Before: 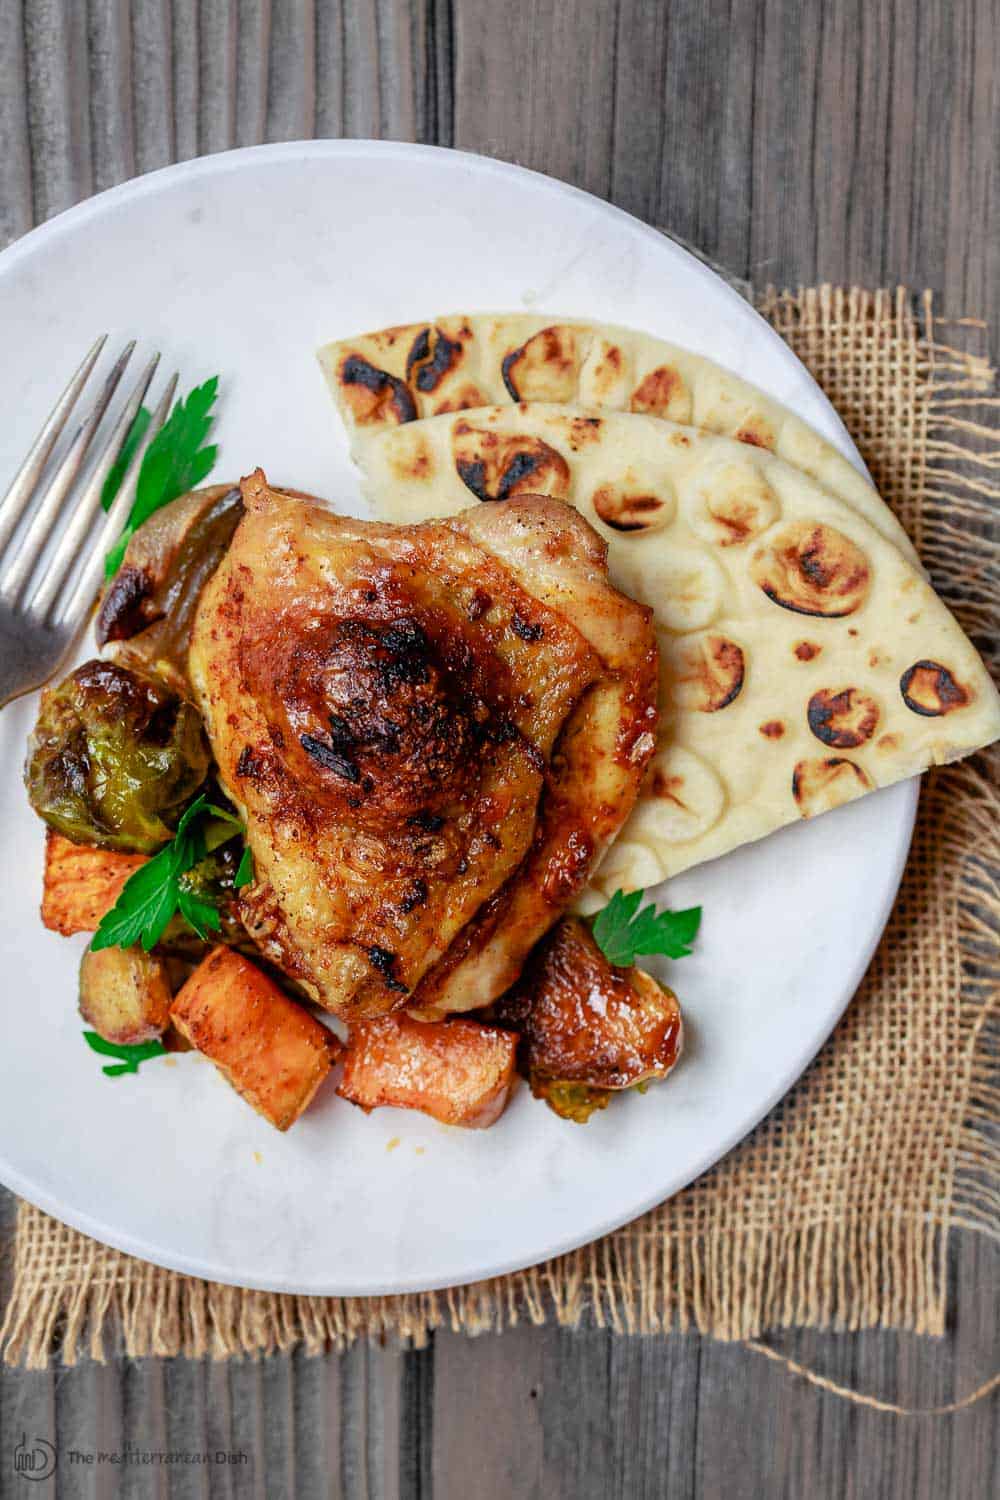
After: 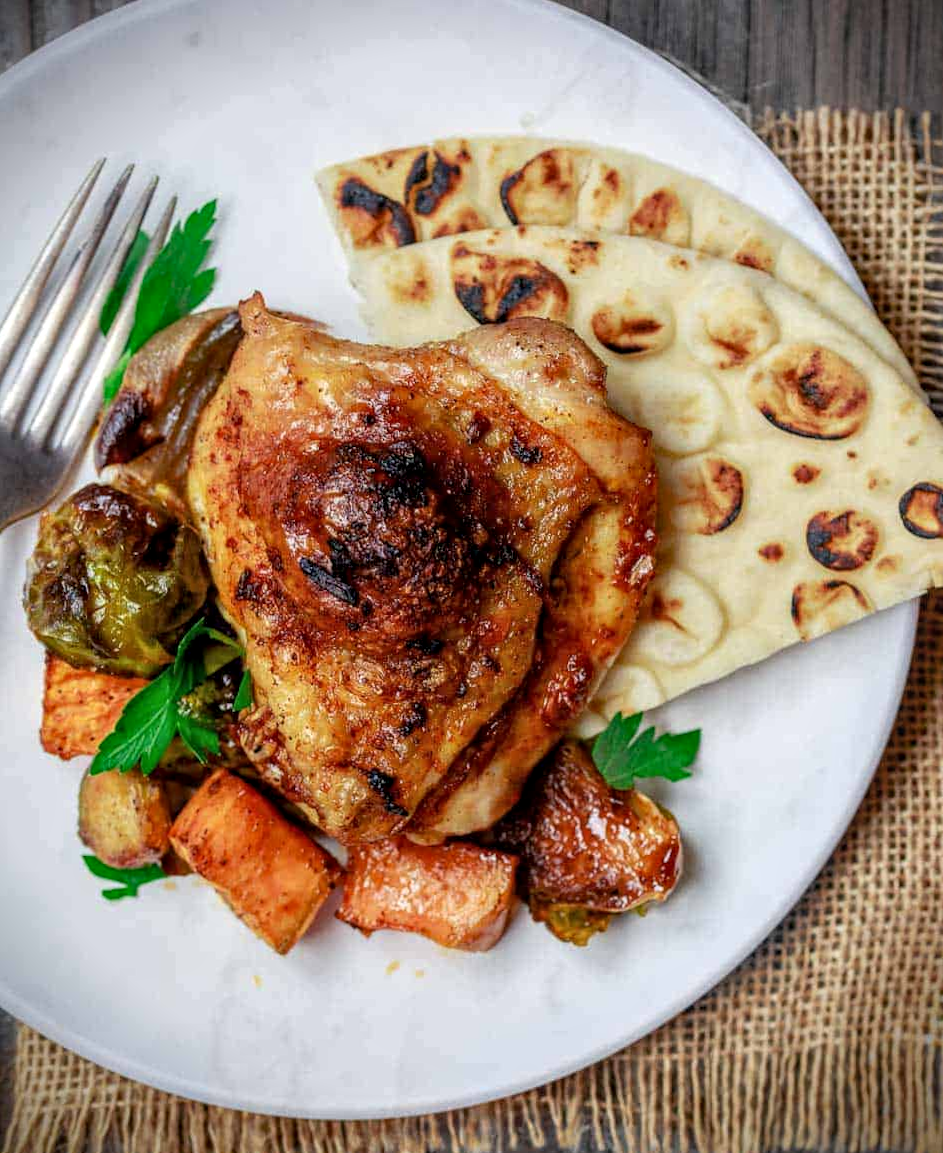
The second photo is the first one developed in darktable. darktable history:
crop and rotate: angle 0.097°, top 11.75%, right 5.456%, bottom 11.125%
vignetting: fall-off start 91.28%, brightness -0.996, saturation 0.494
local contrast: on, module defaults
